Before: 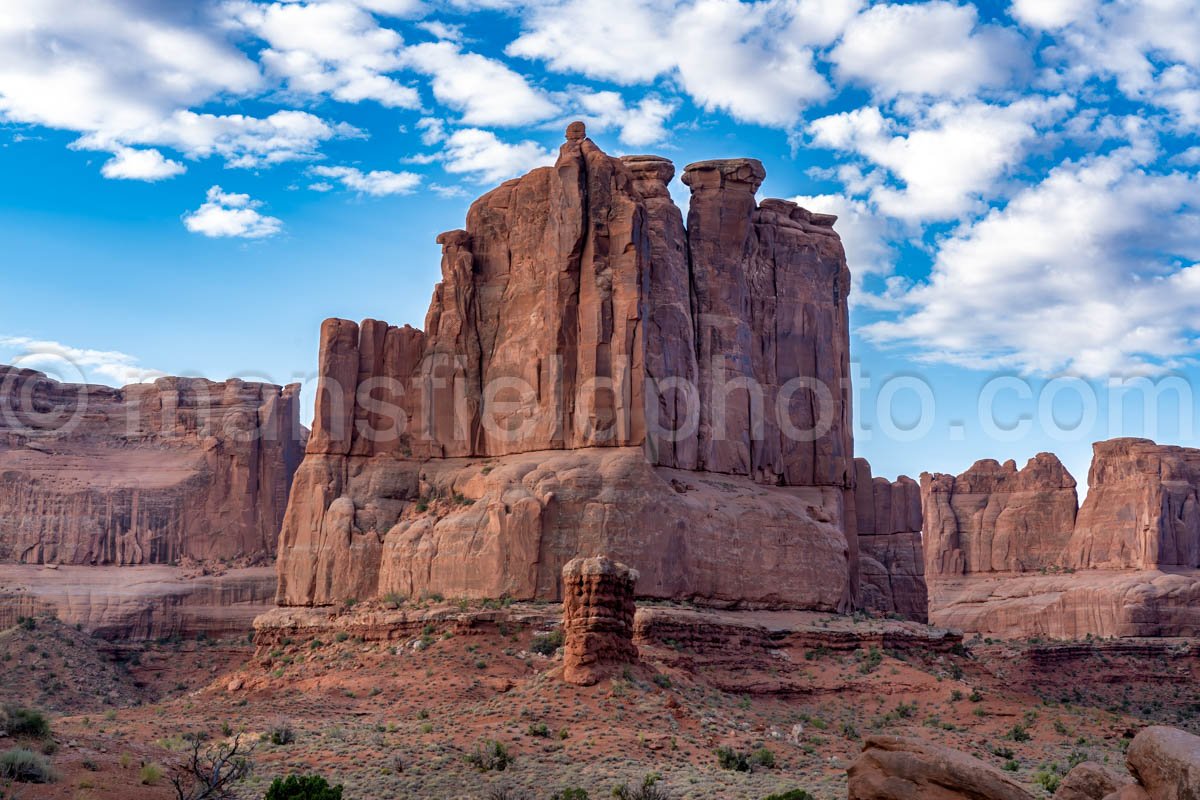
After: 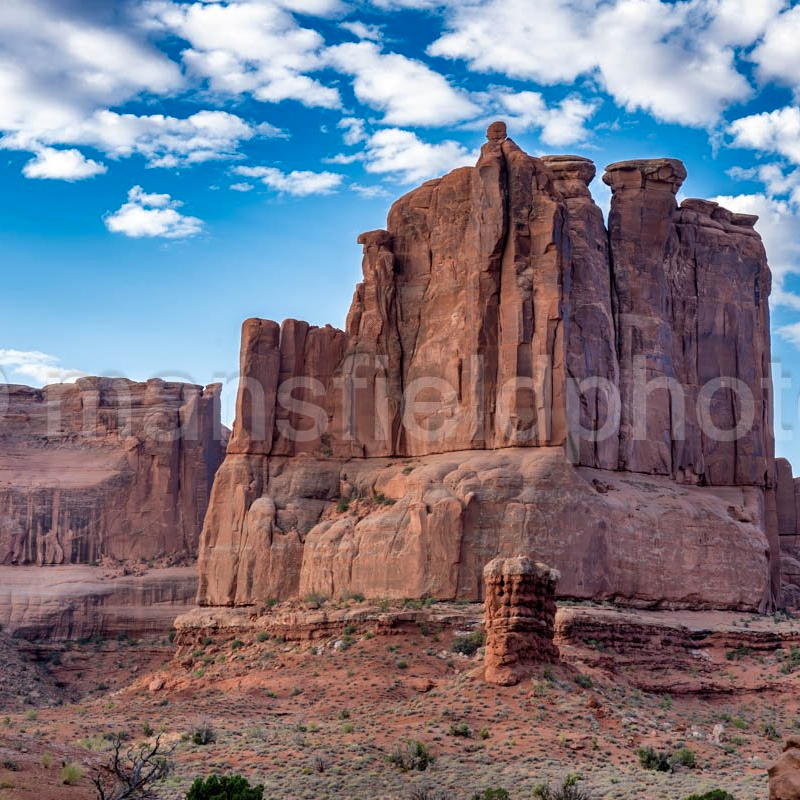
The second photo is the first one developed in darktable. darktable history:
shadows and highlights: shadows 60, soften with gaussian
crop and rotate: left 6.617%, right 26.717%
